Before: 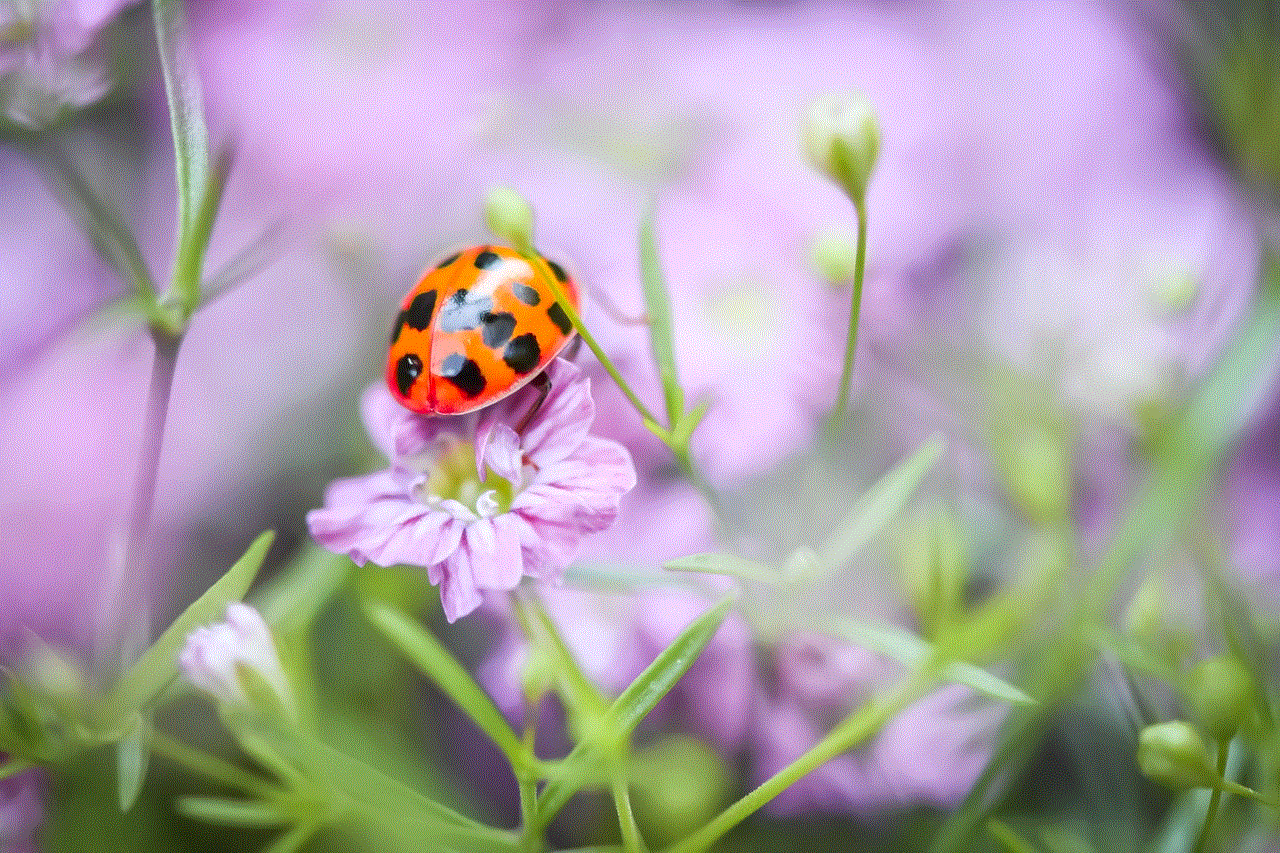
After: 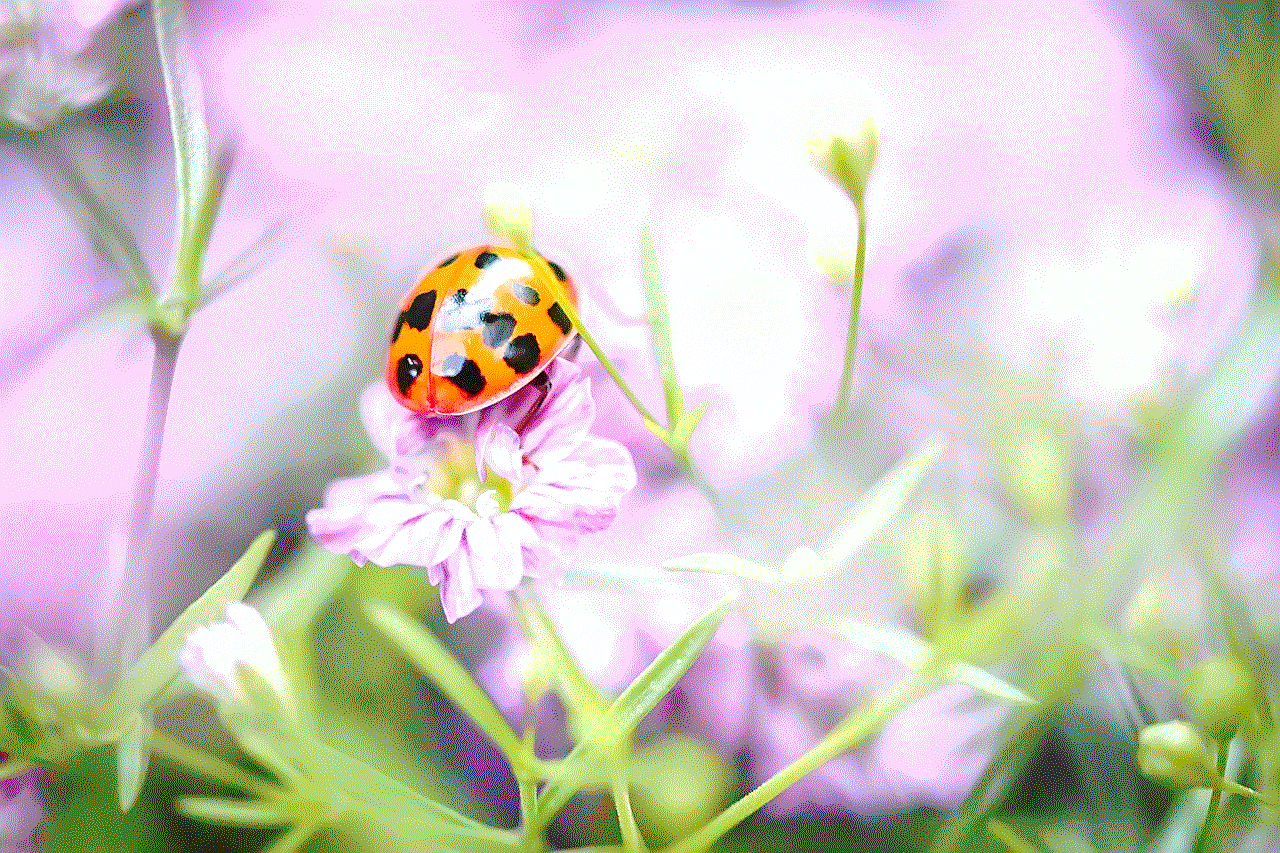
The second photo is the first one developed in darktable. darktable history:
exposure: exposure 0.64 EV, compensate highlight preservation false
tone curve: curves: ch0 [(0, 0) (0.003, 0.026) (0.011, 0.025) (0.025, 0.022) (0.044, 0.022) (0.069, 0.028) (0.1, 0.041) (0.136, 0.062) (0.177, 0.103) (0.224, 0.167) (0.277, 0.242) (0.335, 0.343) (0.399, 0.452) (0.468, 0.539) (0.543, 0.614) (0.623, 0.683) (0.709, 0.749) (0.801, 0.827) (0.898, 0.918) (1, 1)], preserve colors none
sharpen: on, module defaults
